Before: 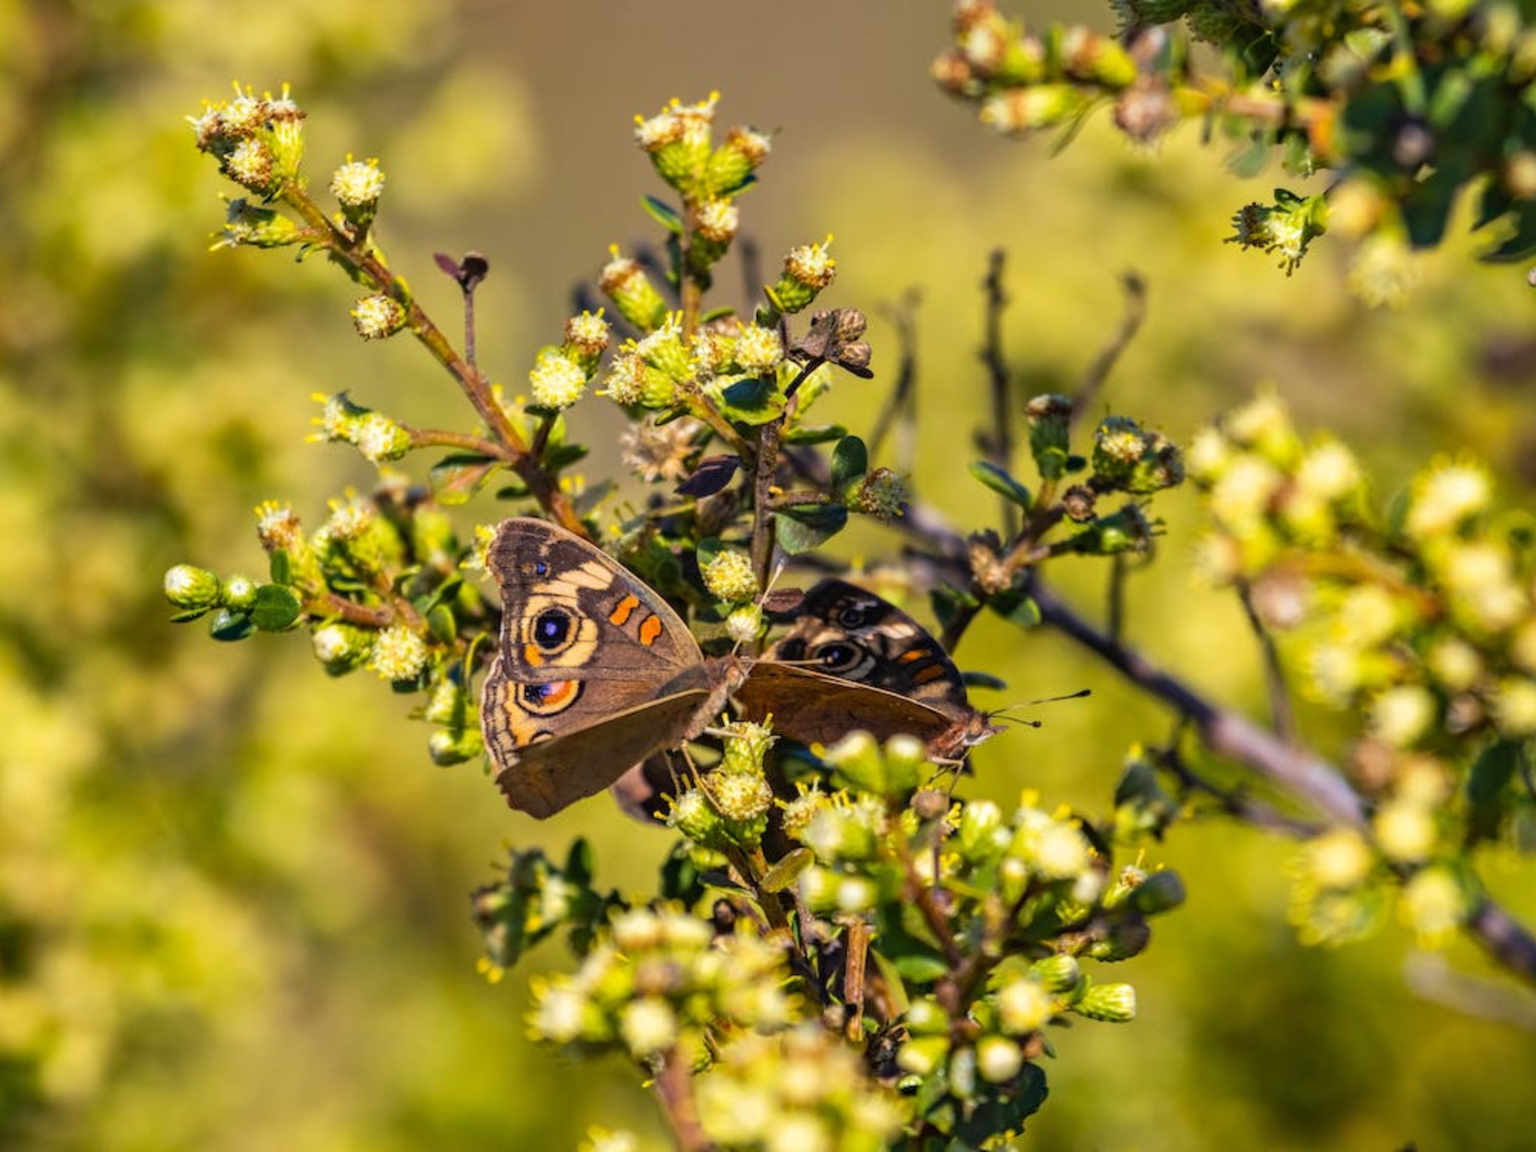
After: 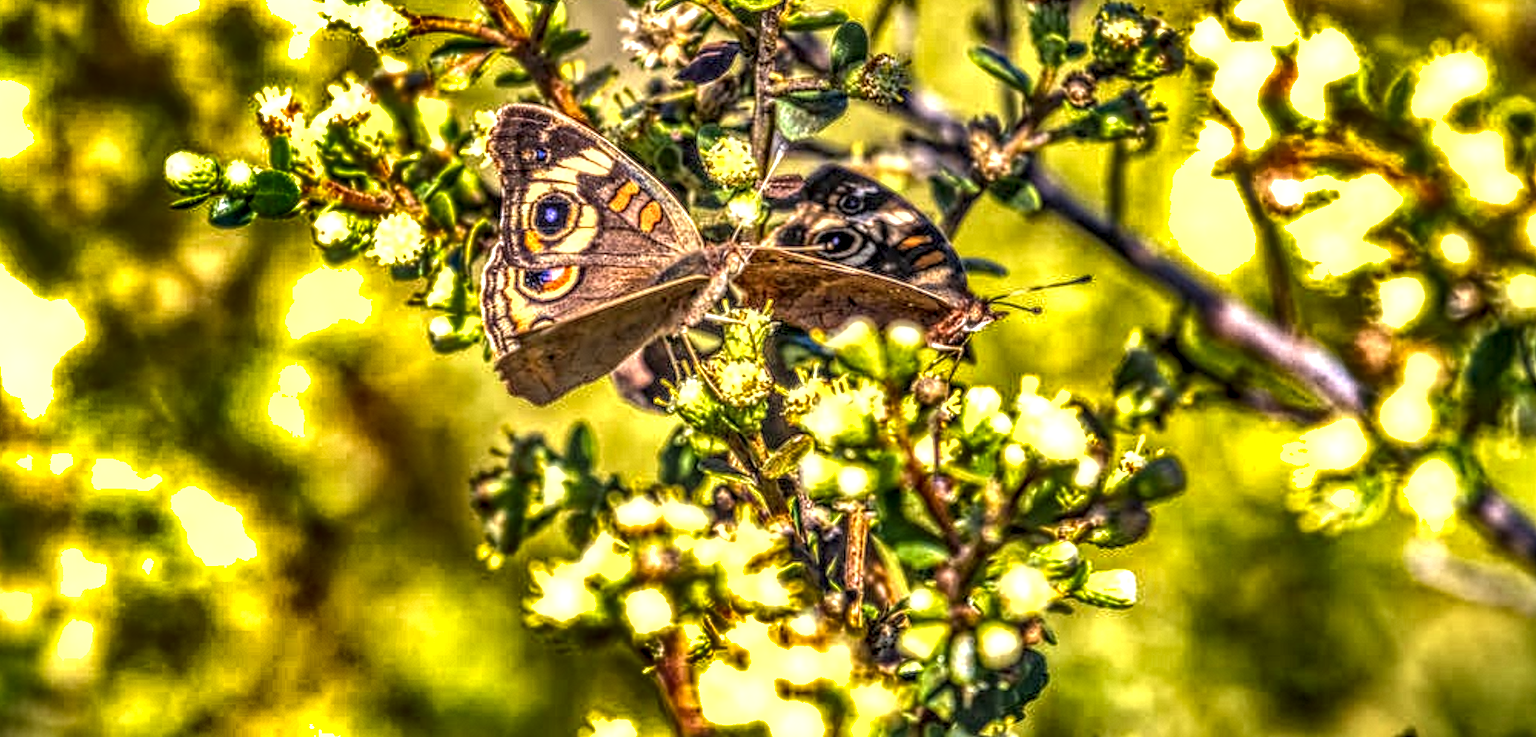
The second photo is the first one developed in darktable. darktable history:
base curve: preserve colors none
local contrast: highlights 5%, shadows 3%, detail 298%, midtone range 0.301
tone equalizer: edges refinement/feathering 500, mask exposure compensation -1.57 EV, preserve details no
exposure: exposure 0.943 EV, compensate exposure bias true, compensate highlight preservation false
crop and rotate: top 35.975%
shadows and highlights: shadows 17.87, highlights -85.36, soften with gaussian
